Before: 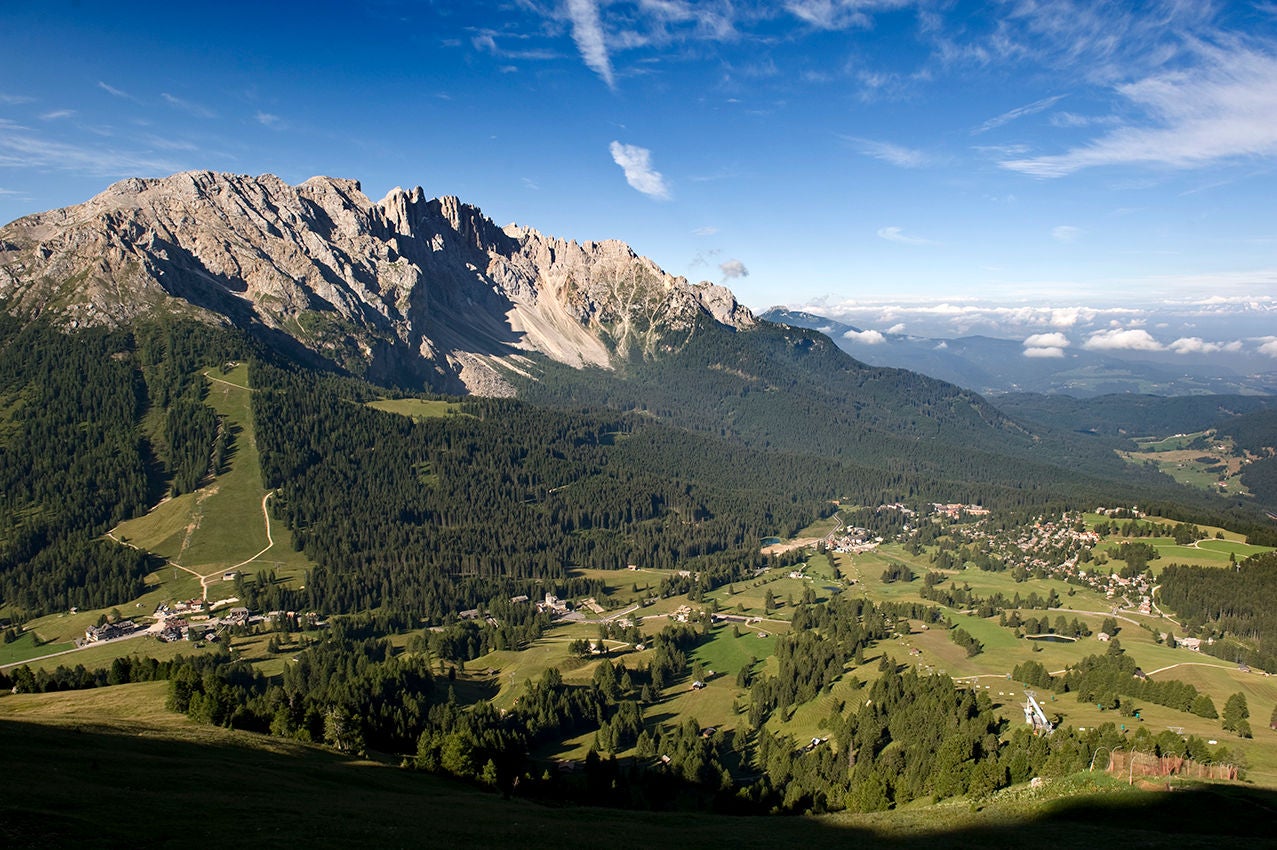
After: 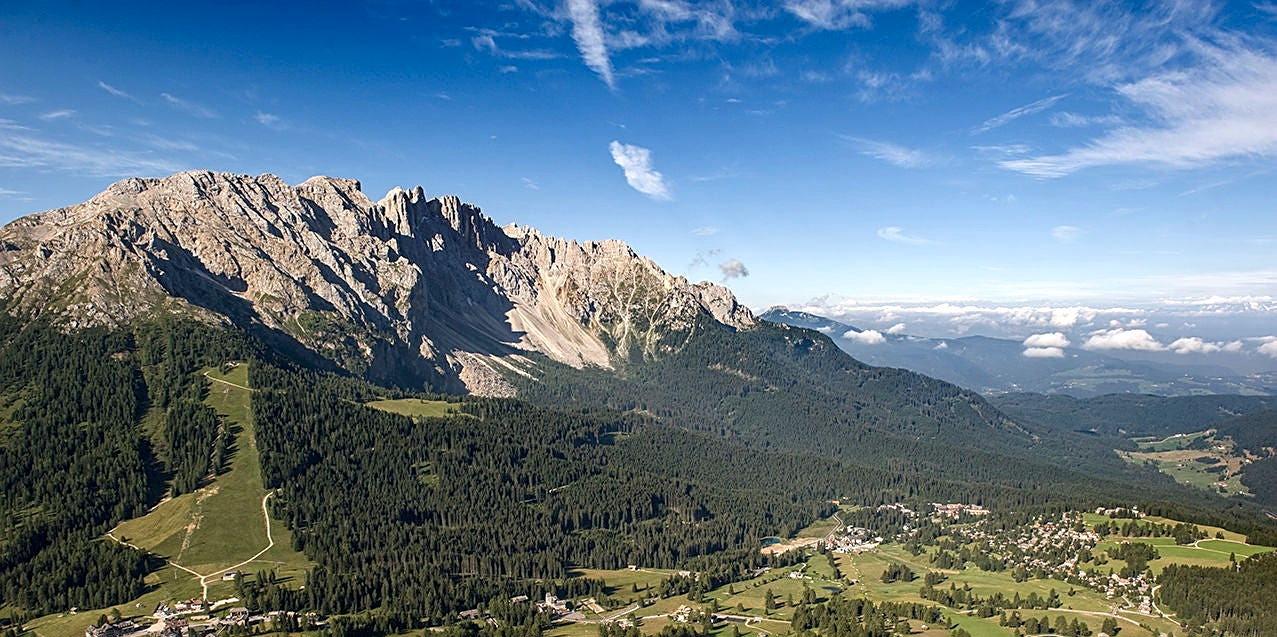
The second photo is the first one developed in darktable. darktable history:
crop: bottom 24.988%
local contrast: on, module defaults
sharpen: on, module defaults
